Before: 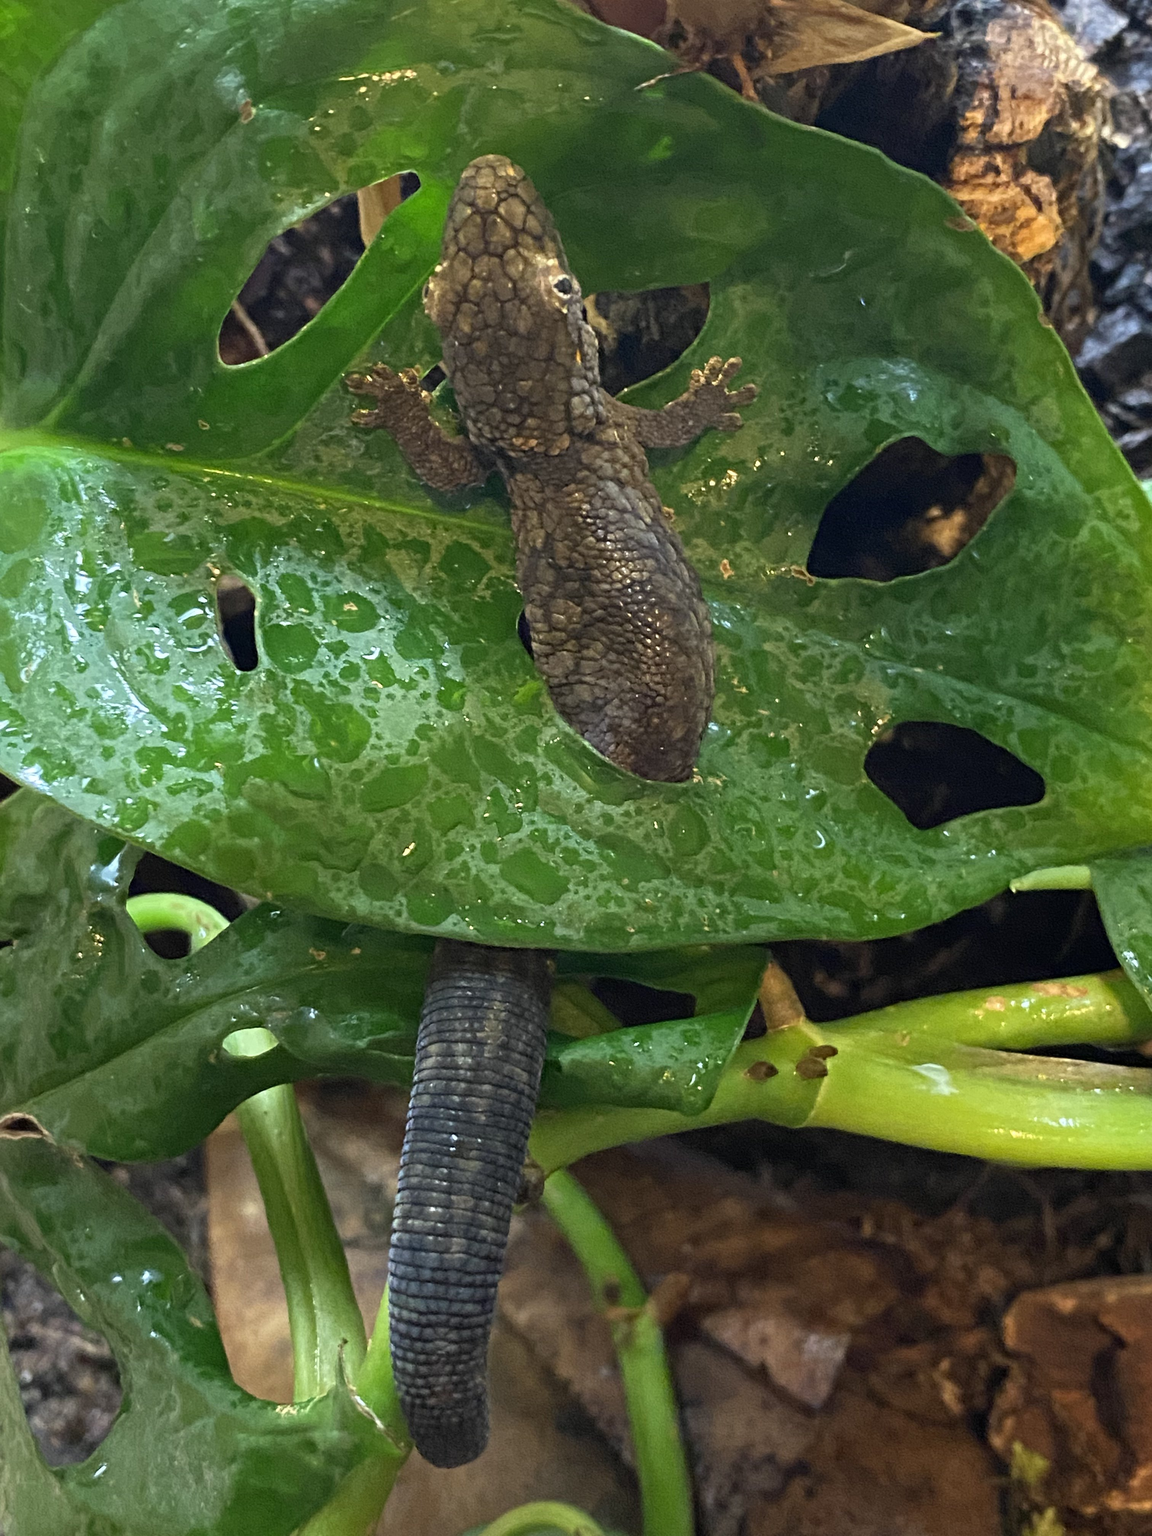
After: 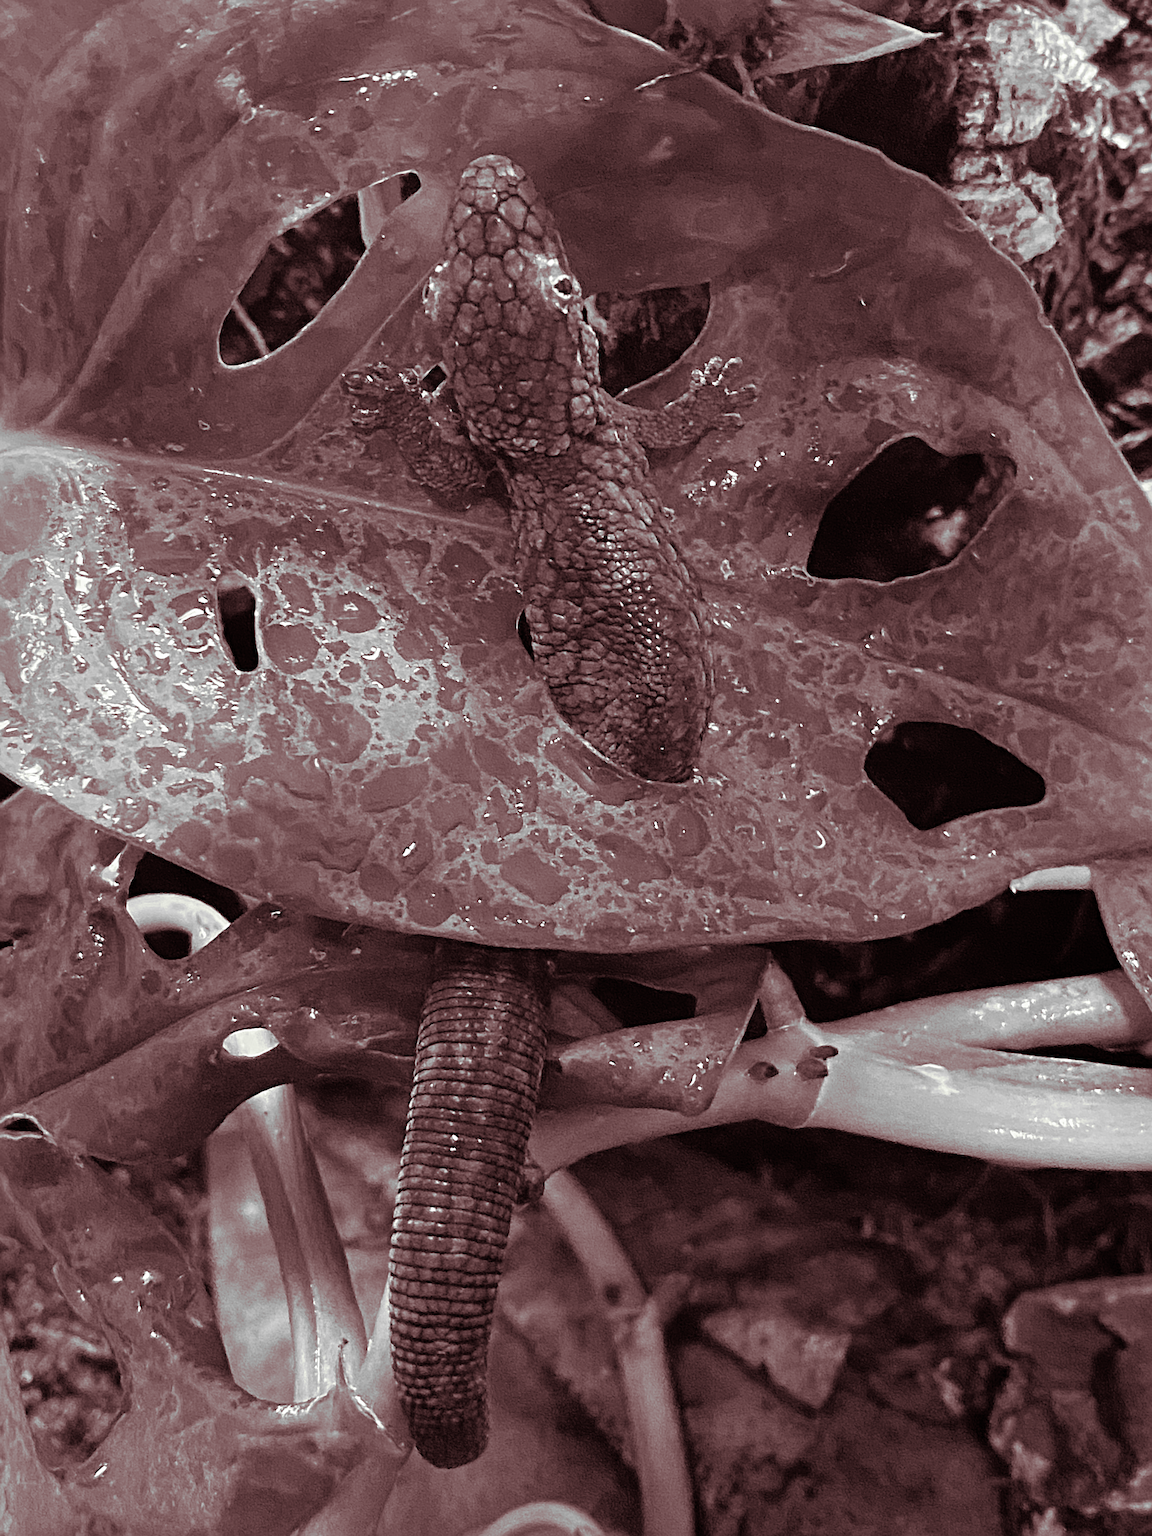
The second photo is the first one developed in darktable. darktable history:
split-toning: on, module defaults
rgb curve: curves: ch0 [(0, 0) (0.136, 0.078) (0.262, 0.245) (0.414, 0.42) (1, 1)], compensate middle gray true, preserve colors basic power
monochrome: on, module defaults
sharpen: radius 4
